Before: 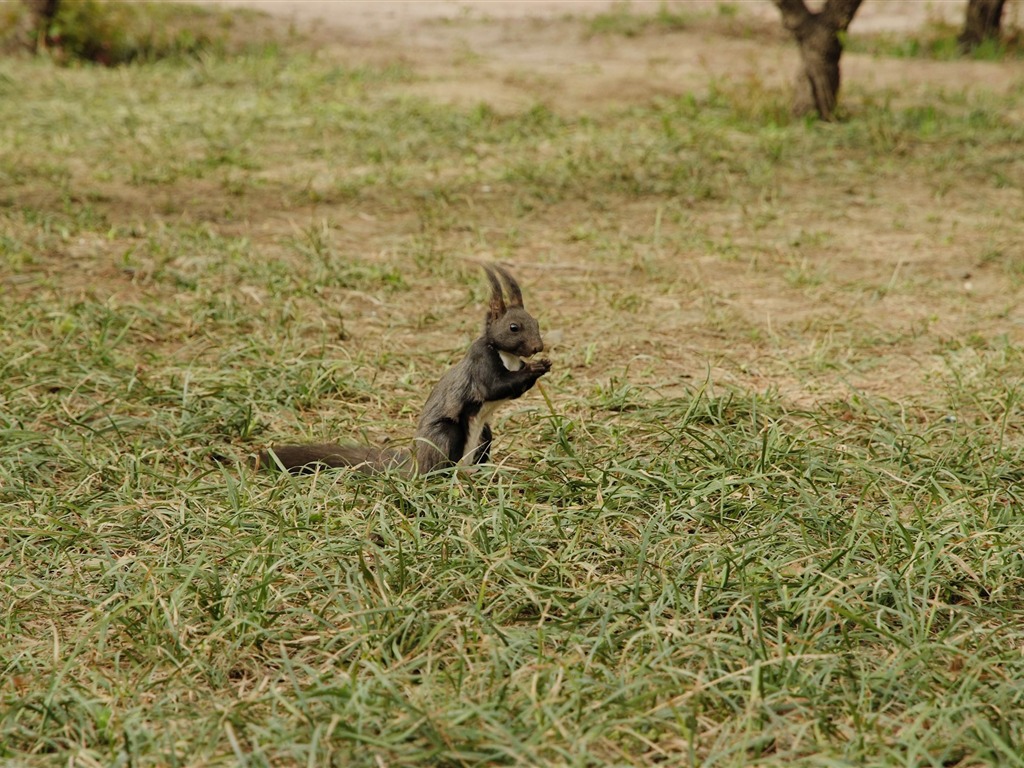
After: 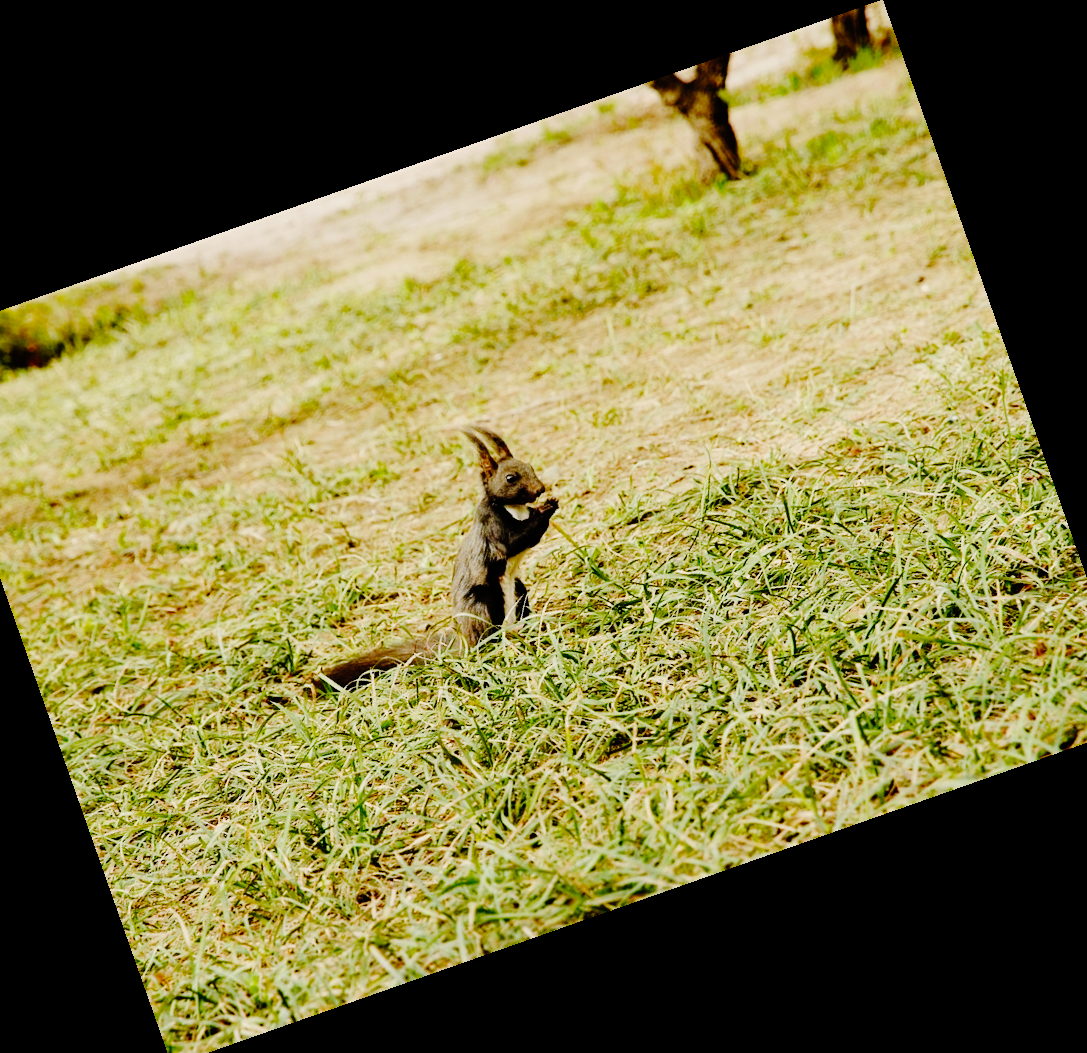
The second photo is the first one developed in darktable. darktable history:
crop and rotate: angle 19.43°, left 6.812%, right 4.125%, bottom 1.087%
base curve: curves: ch0 [(0, 0) (0.036, 0.01) (0.123, 0.254) (0.258, 0.504) (0.507, 0.748) (1, 1)], preserve colors none
